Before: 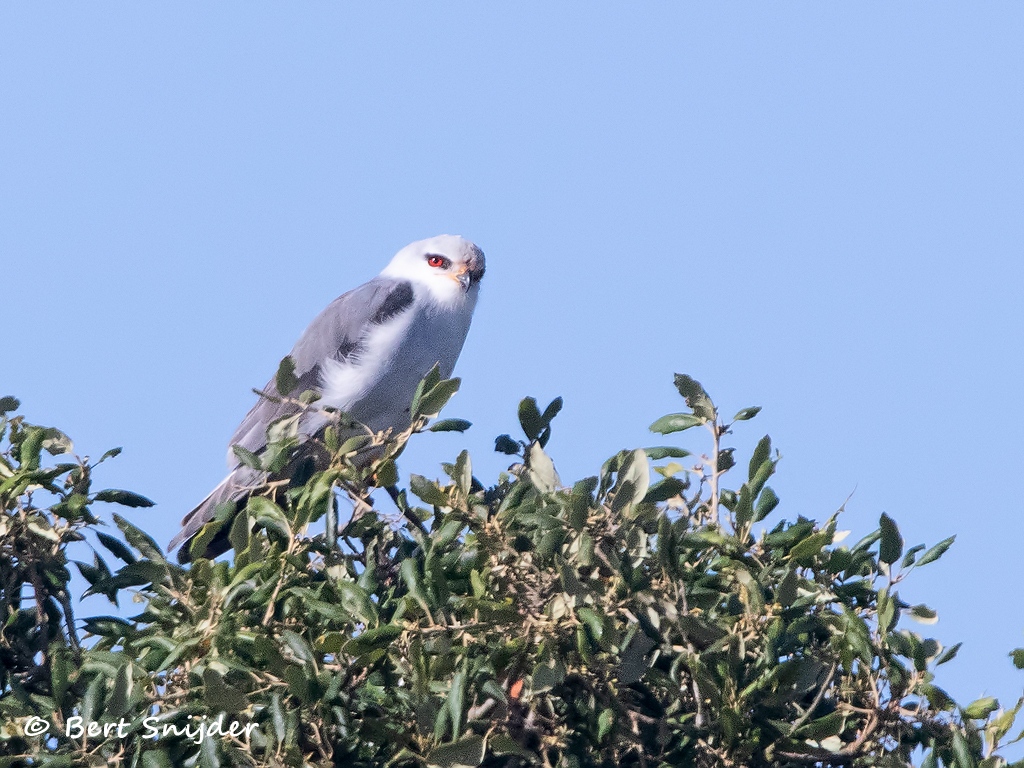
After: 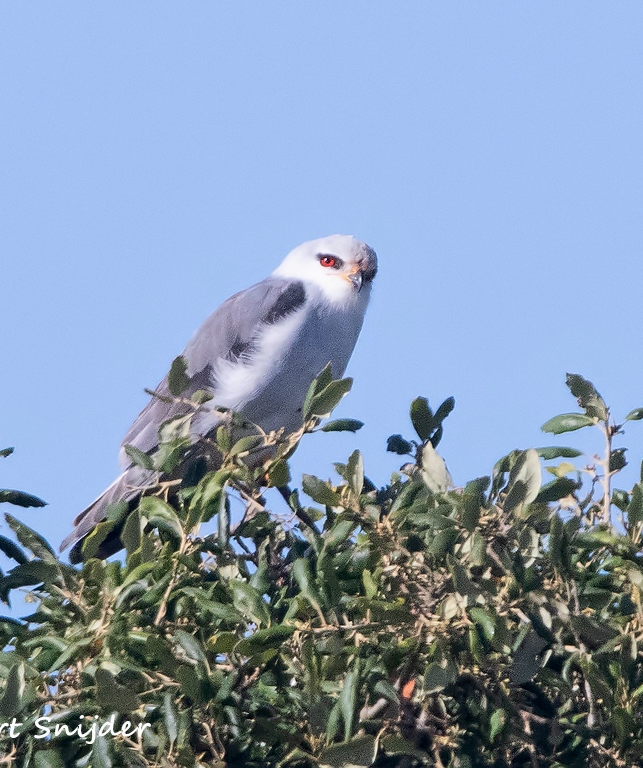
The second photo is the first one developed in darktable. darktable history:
tone equalizer: -7 EV 0.18 EV, -6 EV 0.12 EV, -5 EV 0.08 EV, -4 EV 0.04 EV, -2 EV -0.02 EV, -1 EV -0.04 EV, +0 EV -0.06 EV, luminance estimator HSV value / RGB max
crop: left 10.644%, right 26.528%
